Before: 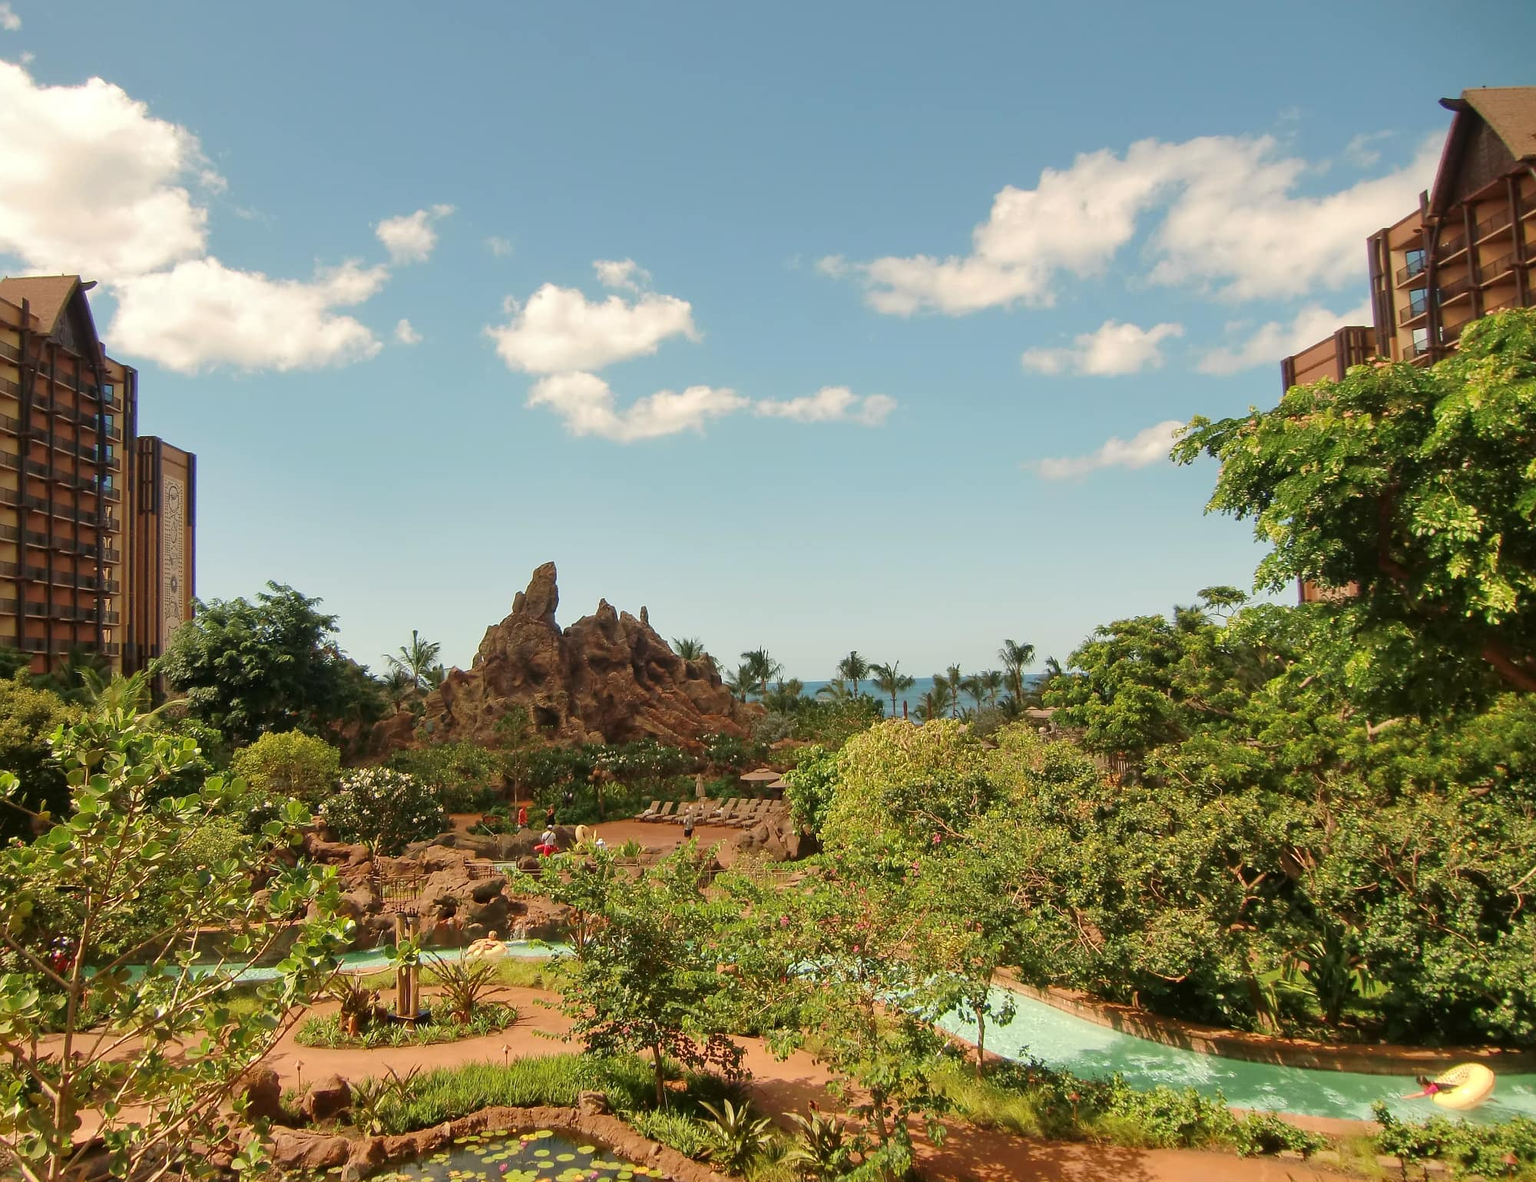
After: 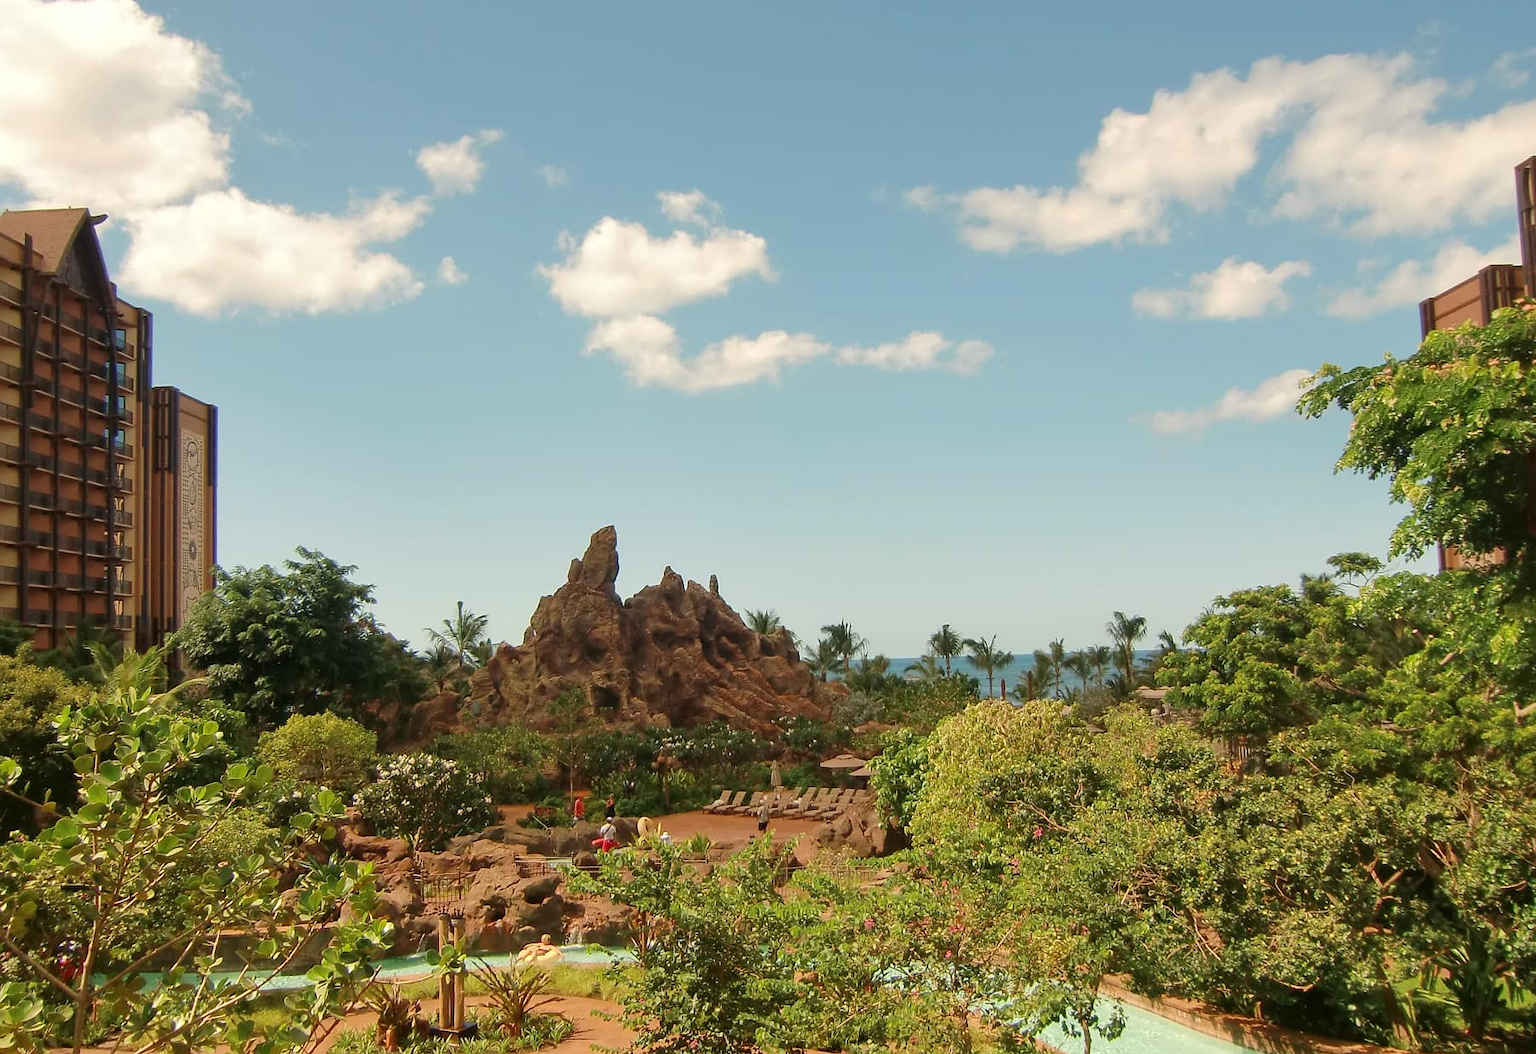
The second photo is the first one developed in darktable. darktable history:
crop: top 7.438%, right 9.704%, bottom 12.036%
